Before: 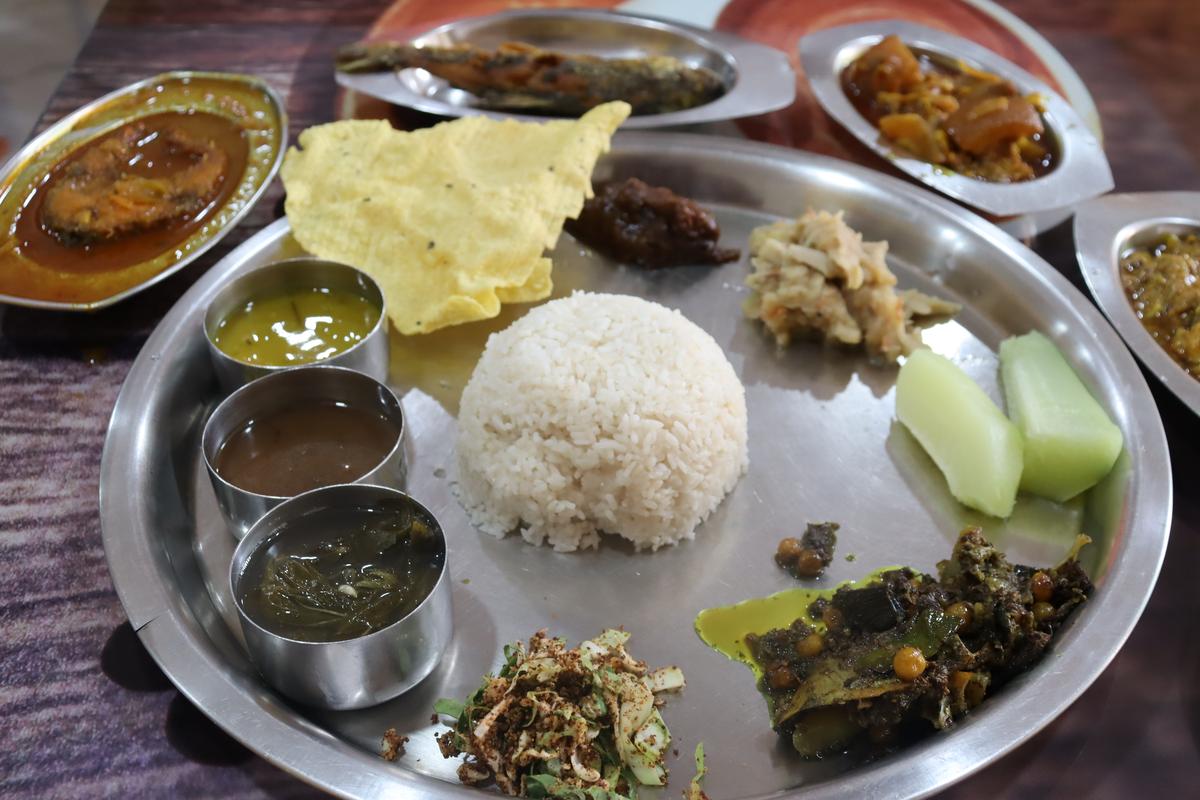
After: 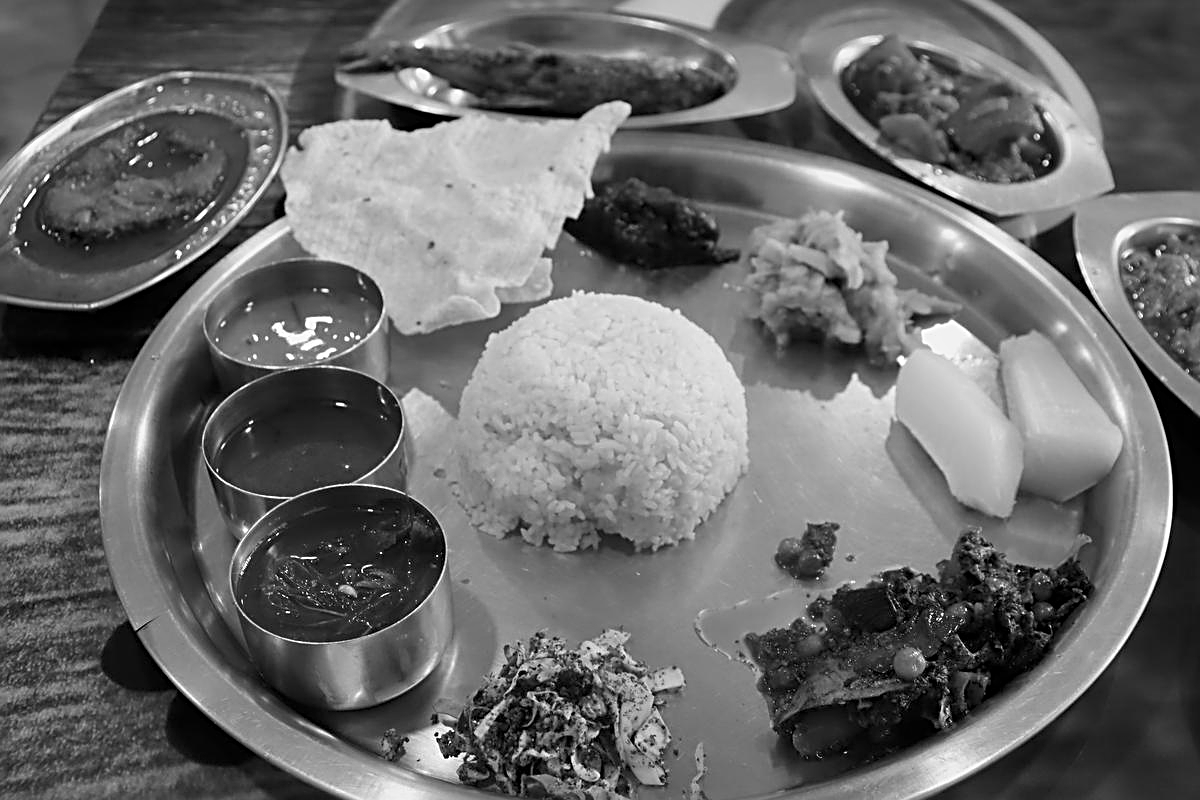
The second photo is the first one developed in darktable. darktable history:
monochrome: a -35.87, b 49.73, size 1.7
exposure: black level correction 0.002, exposure -0.1 EV, compensate highlight preservation false
sharpen: radius 2.676, amount 0.669
